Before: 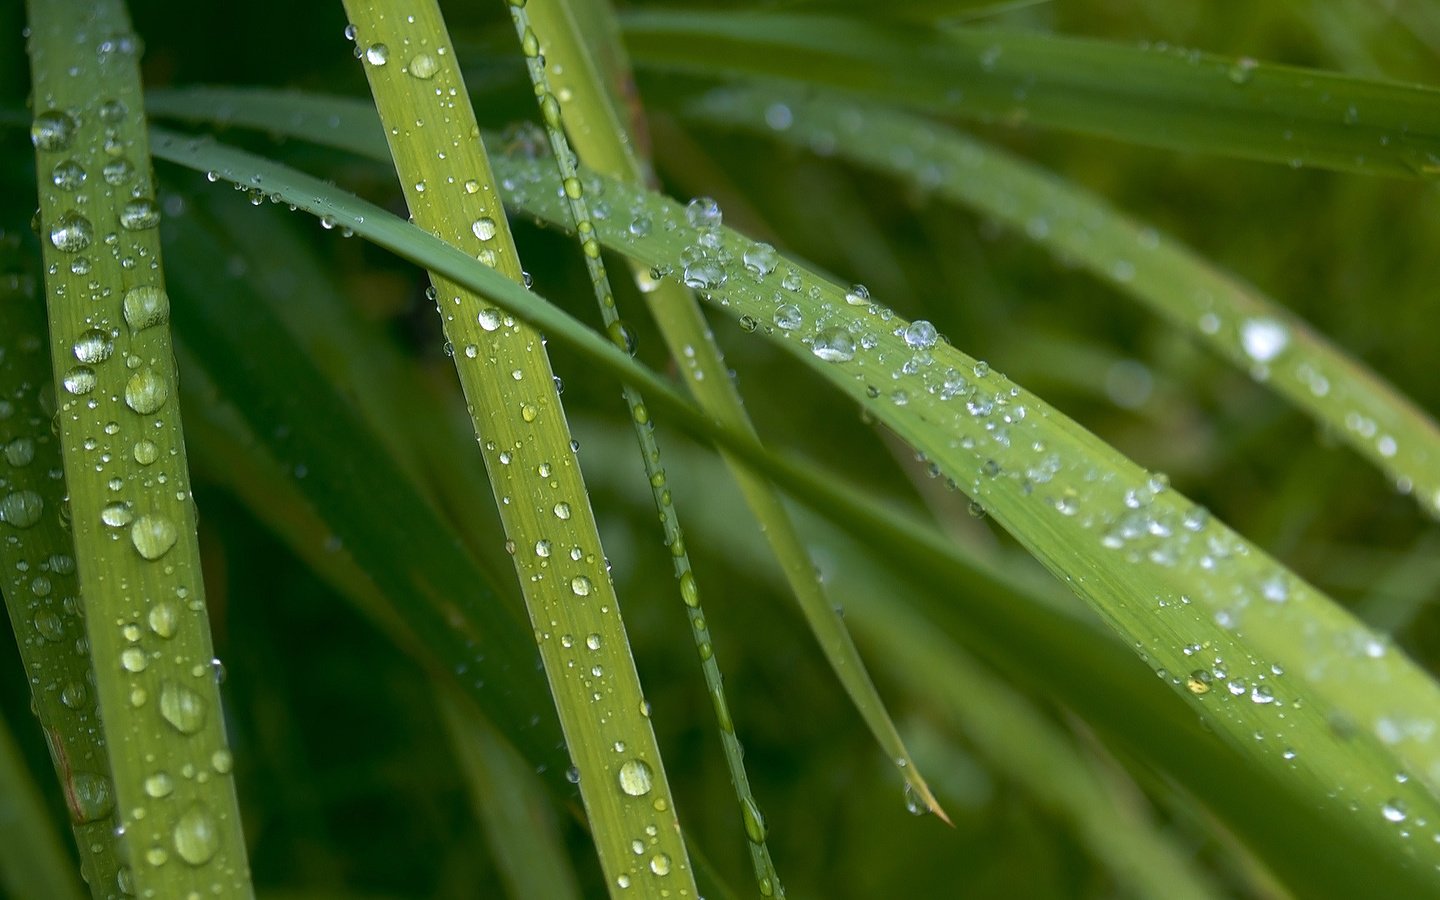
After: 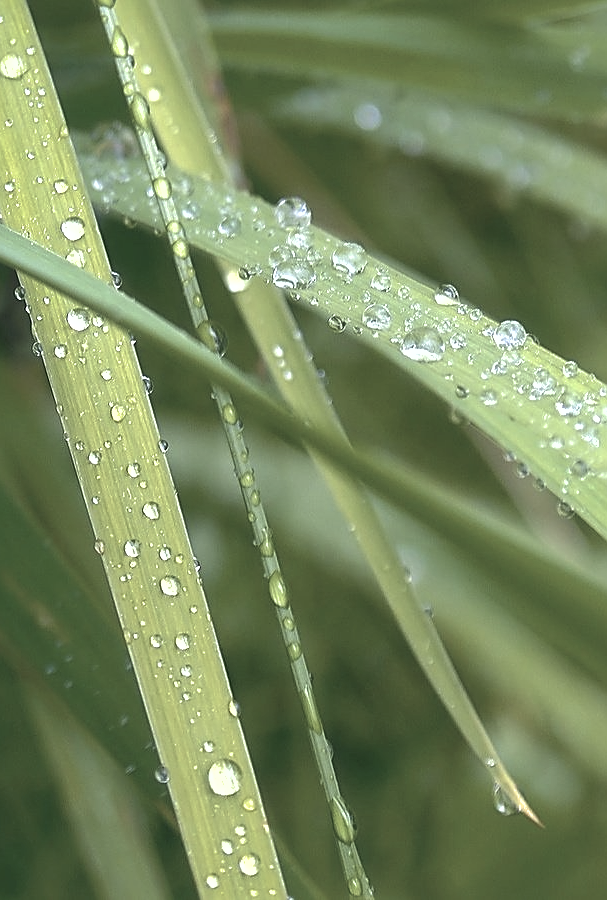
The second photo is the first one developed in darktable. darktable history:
crop: left 28.575%, right 29.213%
sharpen: amount 0.596
shadows and highlights: on, module defaults
color correction: highlights b* -0.028, saturation 0.535
exposure: black level correction -0.002, exposure 1.114 EV, compensate exposure bias true, compensate highlight preservation false
haze removal: strength -0.096, compatibility mode true, adaptive false
